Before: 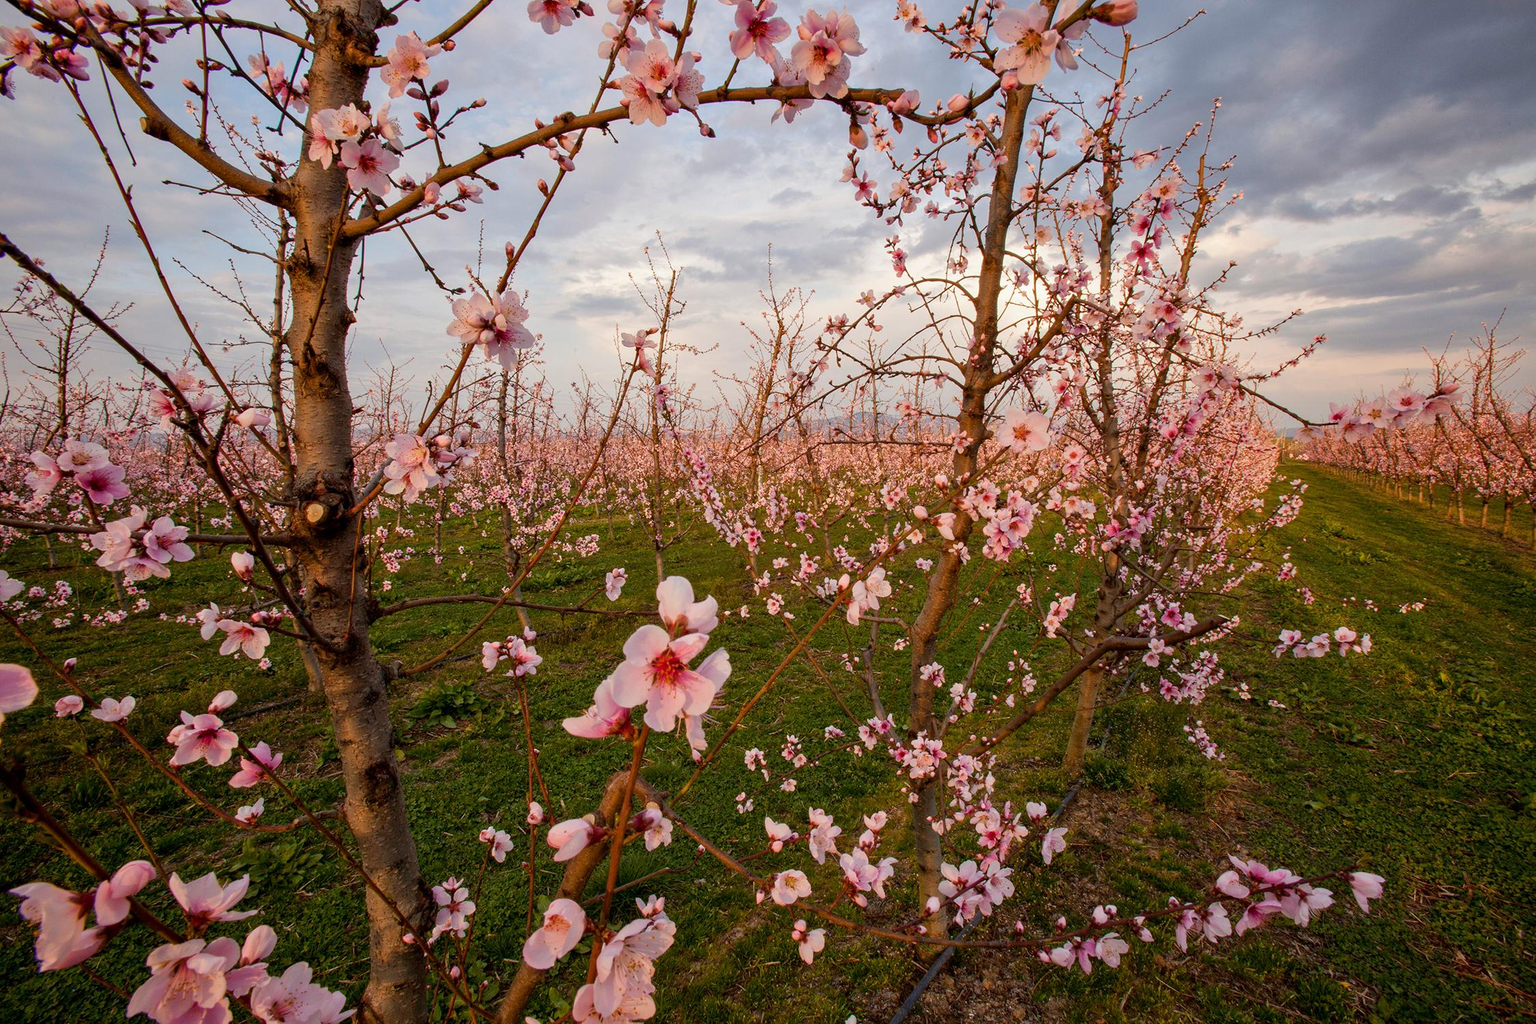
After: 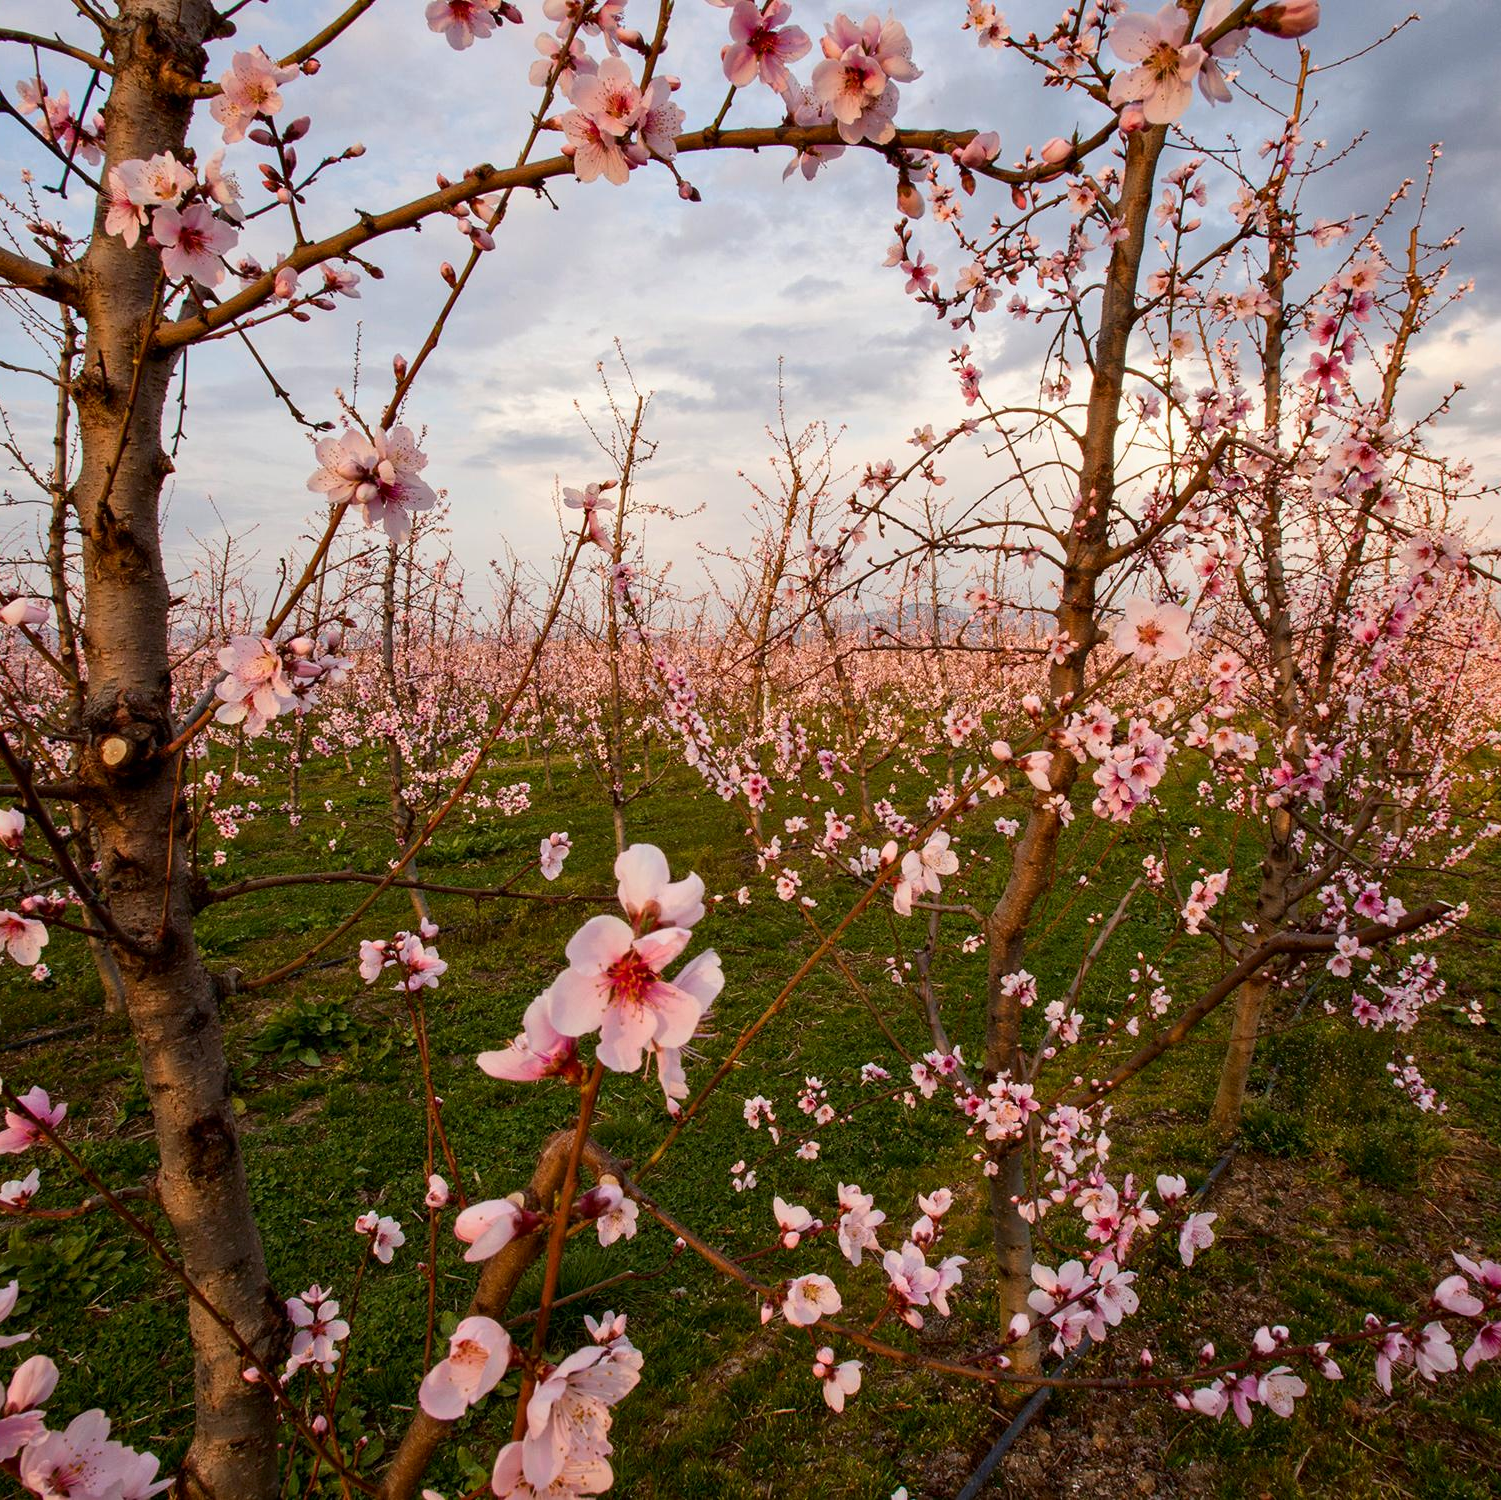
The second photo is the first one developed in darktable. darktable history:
contrast brightness saturation: contrast 0.14
crop and rotate: left 15.446%, right 17.836%
